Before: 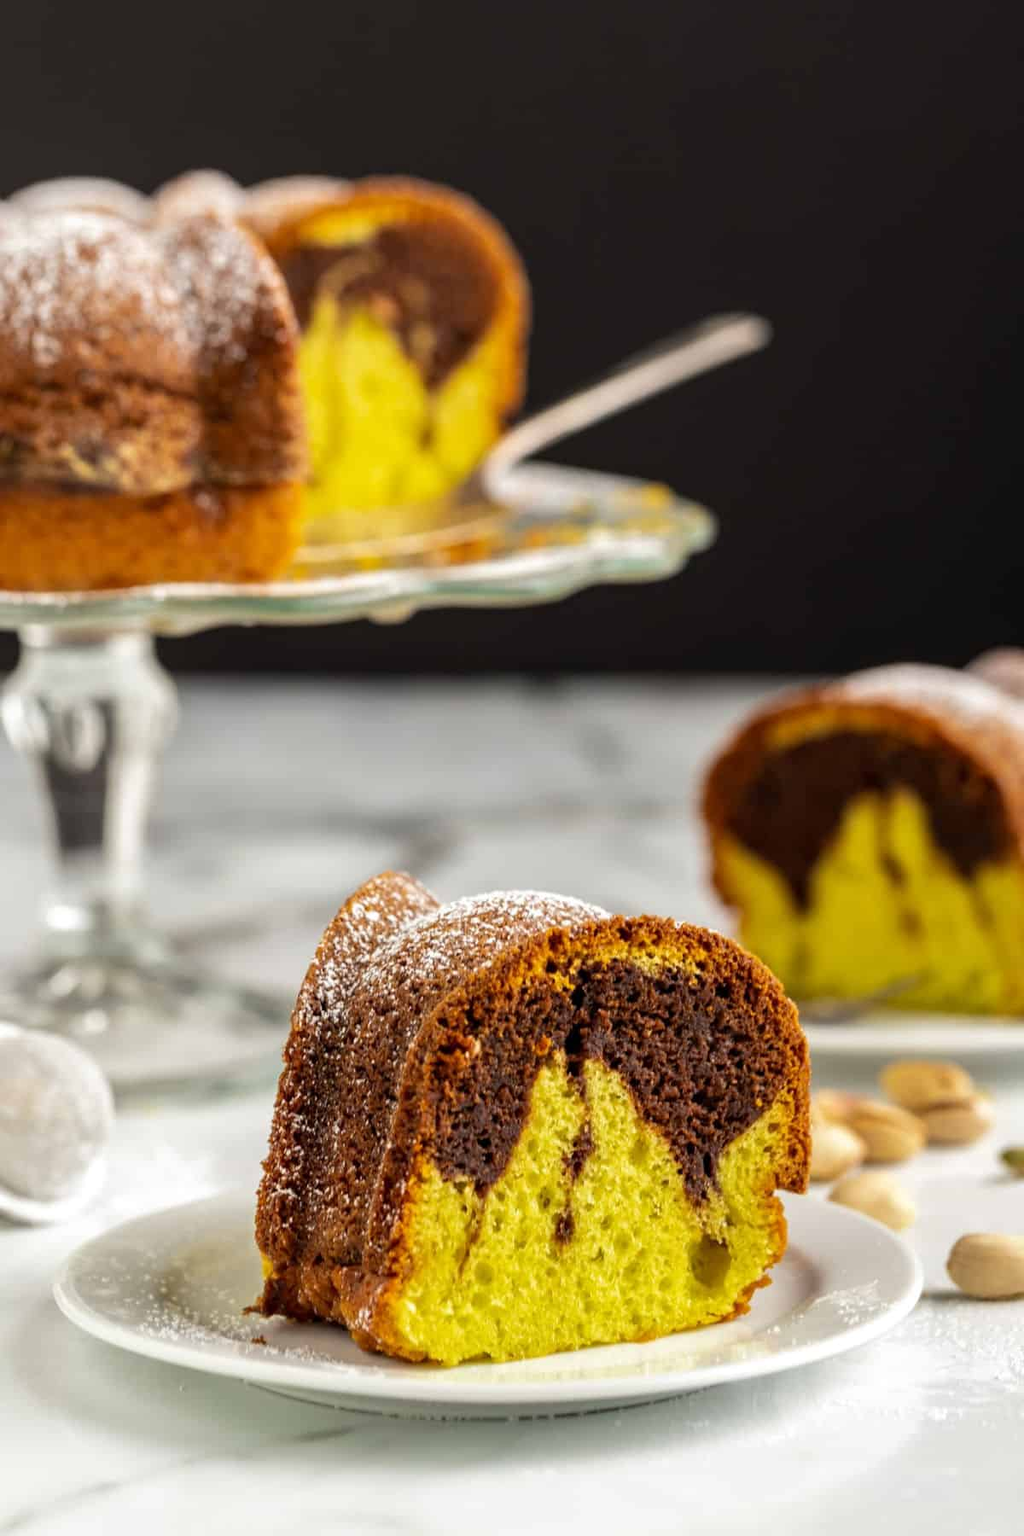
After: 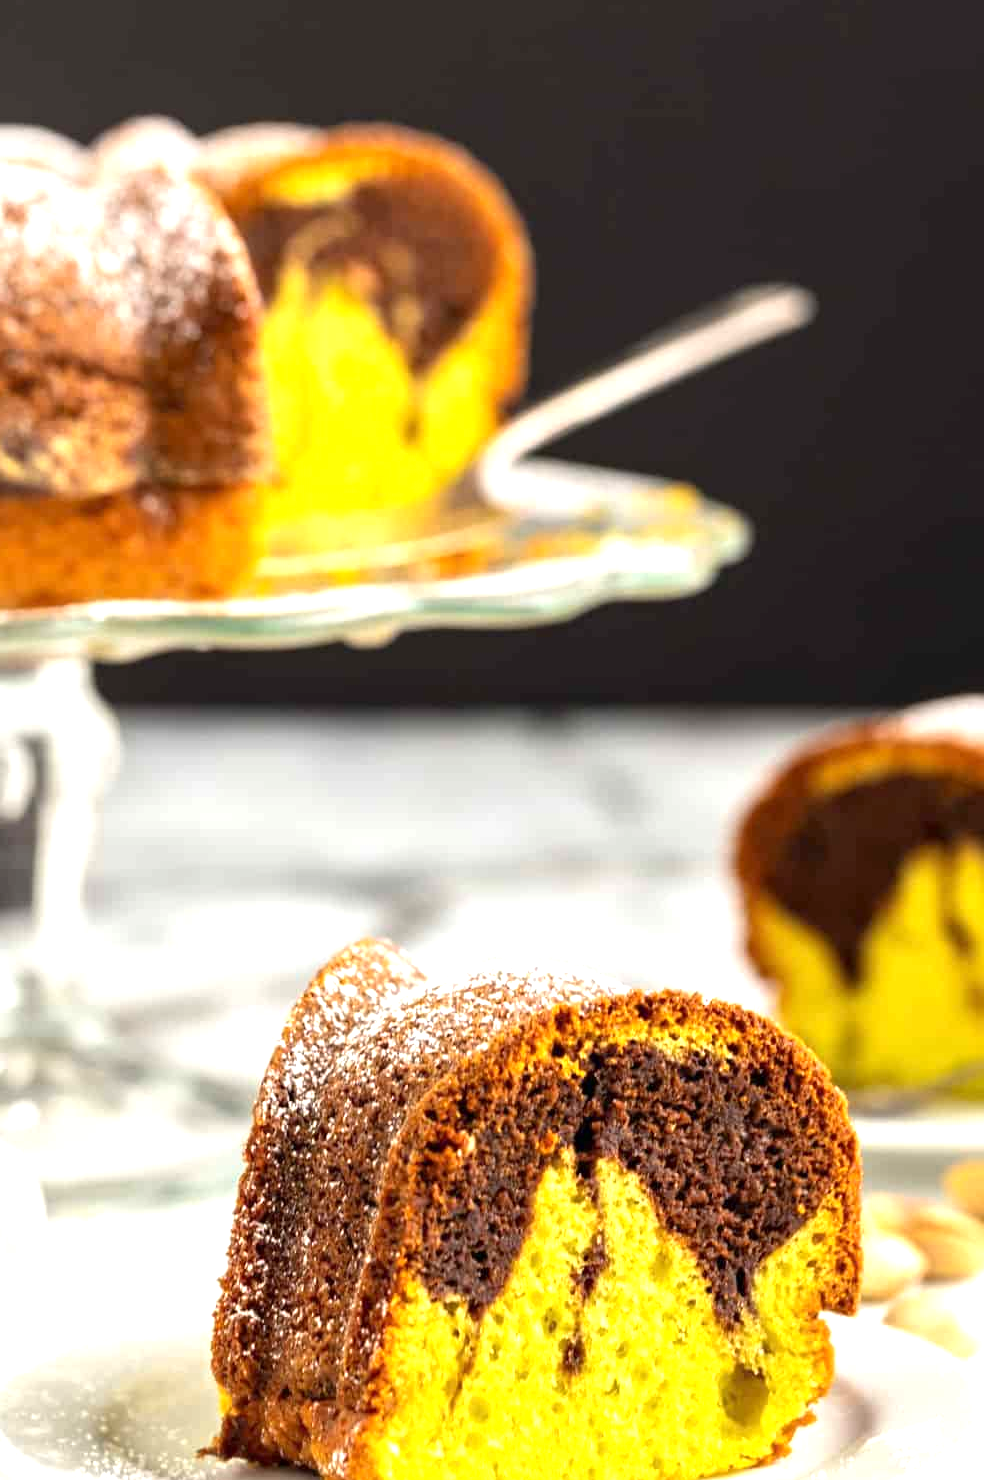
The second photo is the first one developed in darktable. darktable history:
exposure: exposure 0.919 EV, compensate highlight preservation false
crop and rotate: left 7.371%, top 4.648%, right 10.609%, bottom 13.117%
